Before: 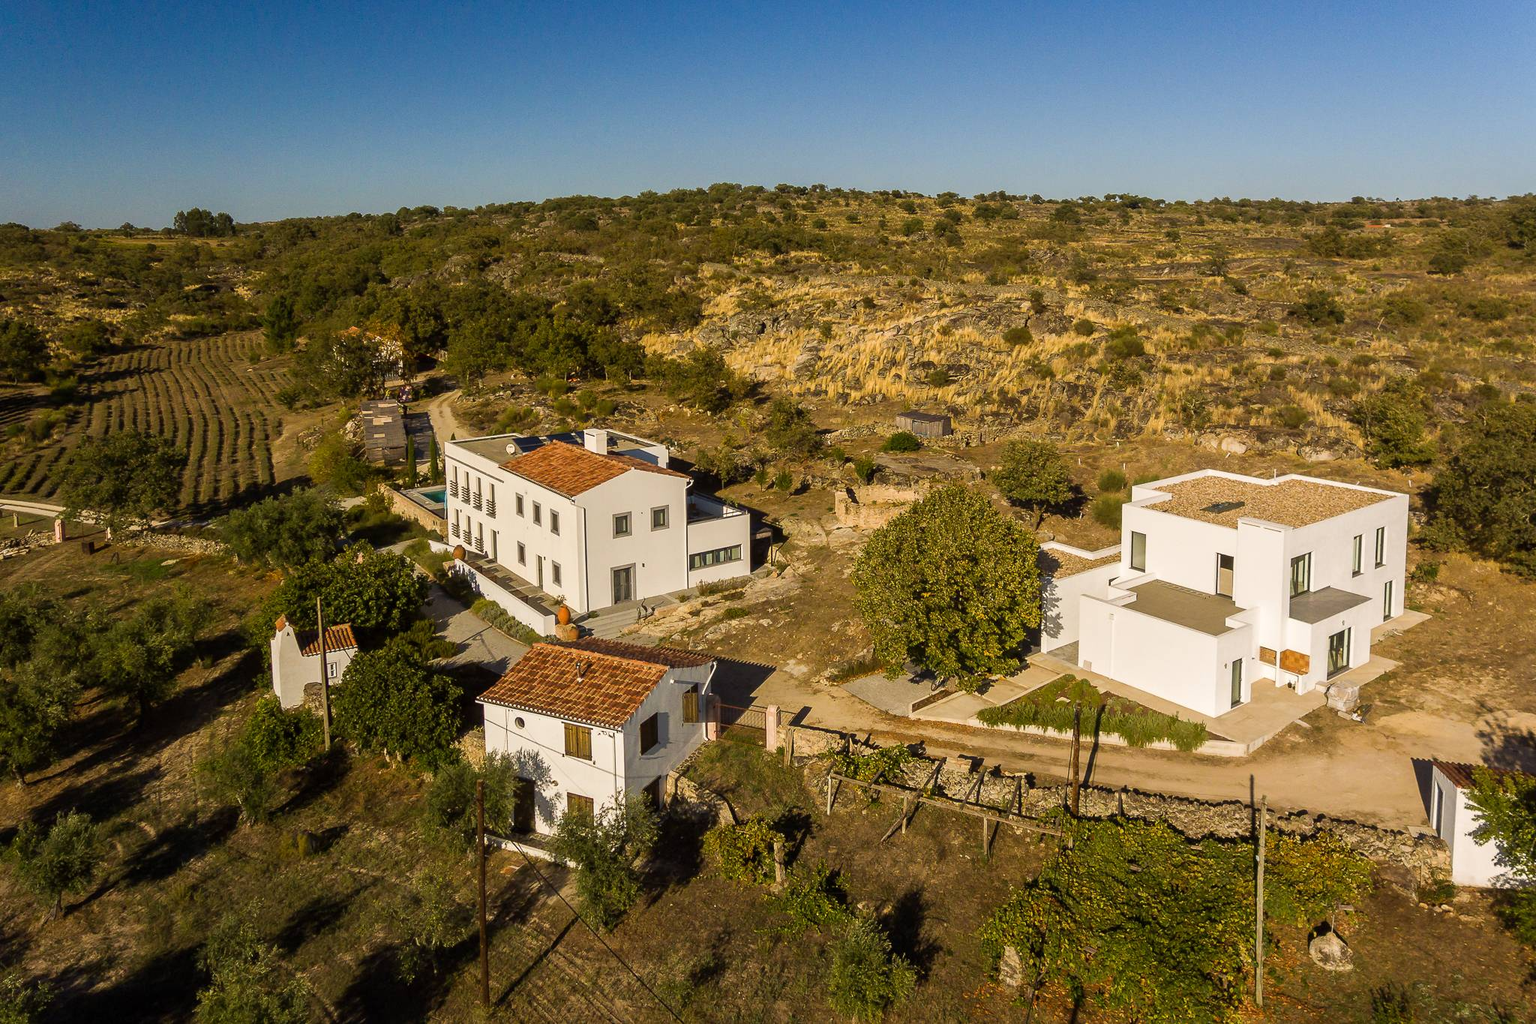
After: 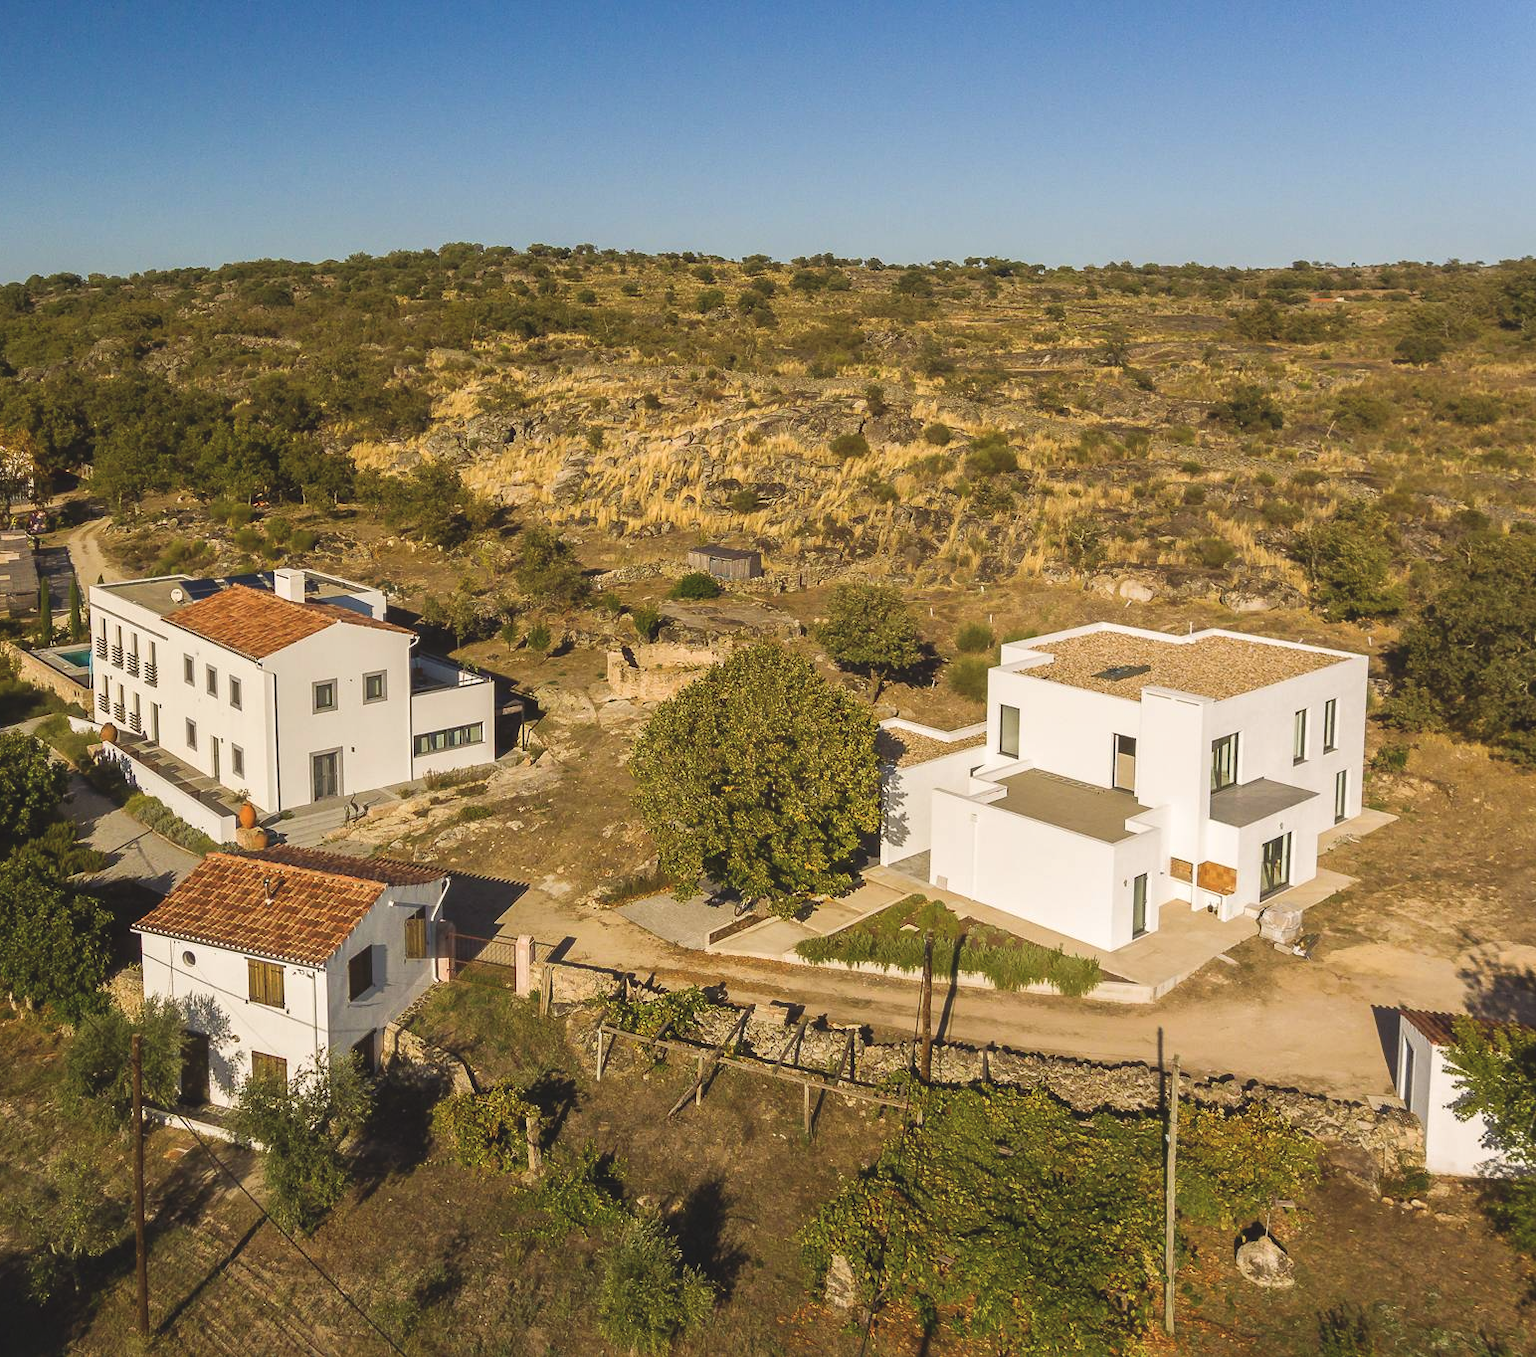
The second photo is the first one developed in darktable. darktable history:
color balance: lift [1.007, 1, 1, 1], gamma [1.097, 1, 1, 1]
crop and rotate: left 24.6%
